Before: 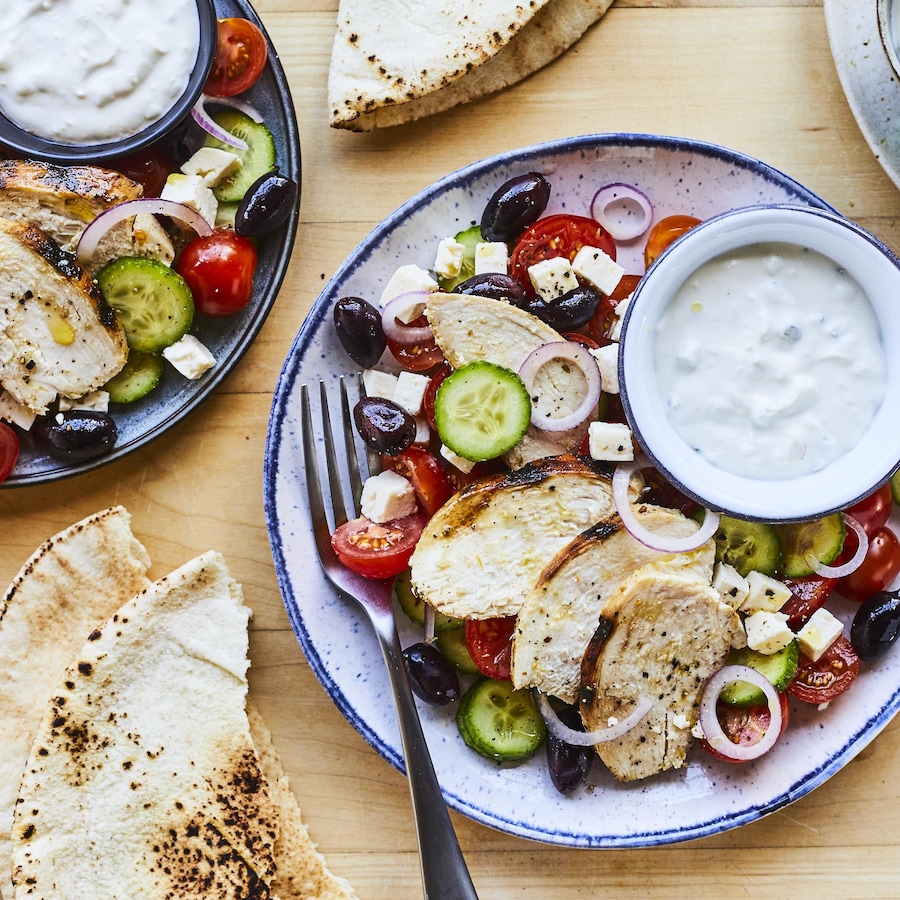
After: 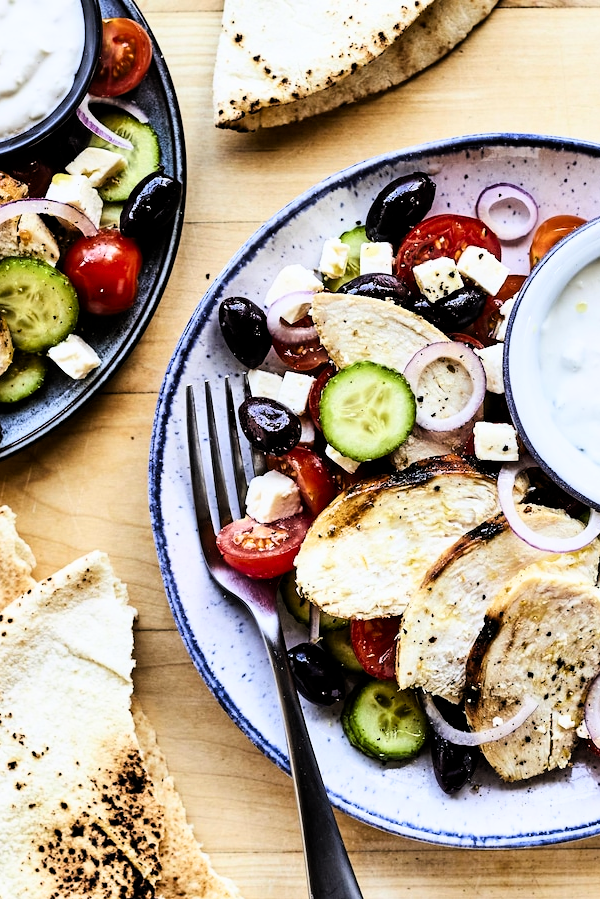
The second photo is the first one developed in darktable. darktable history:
crop and rotate: left 12.812%, right 20.509%
contrast brightness saturation: contrast 0.105, brightness 0.025, saturation 0.091
filmic rgb: black relative exposure -5.49 EV, white relative exposure 2.52 EV, threshold 5.97 EV, target black luminance 0%, hardness 4.54, latitude 67.2%, contrast 1.44, shadows ↔ highlights balance -4.01%, enable highlight reconstruction true
